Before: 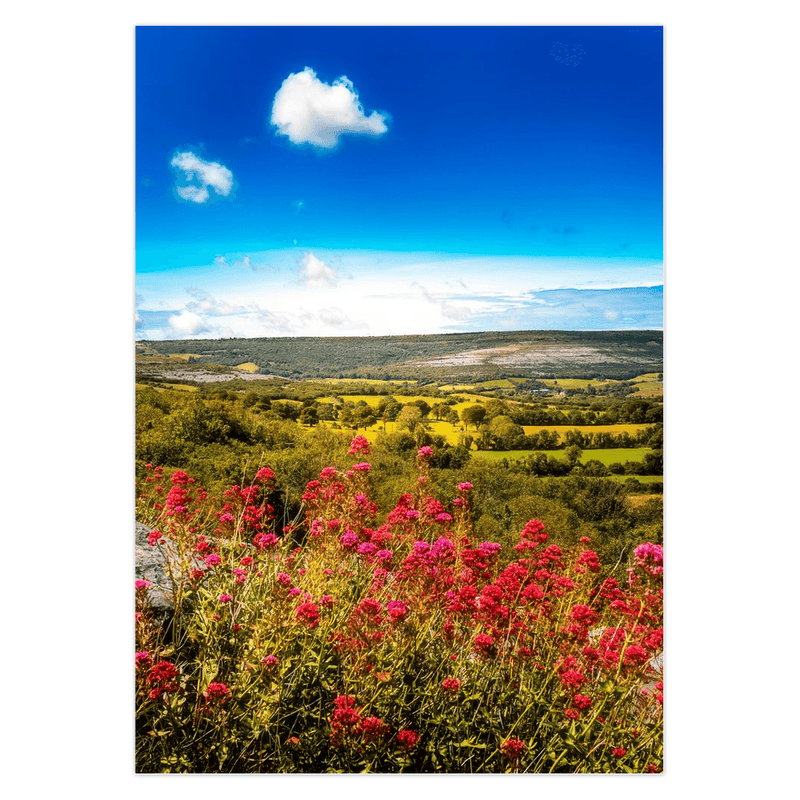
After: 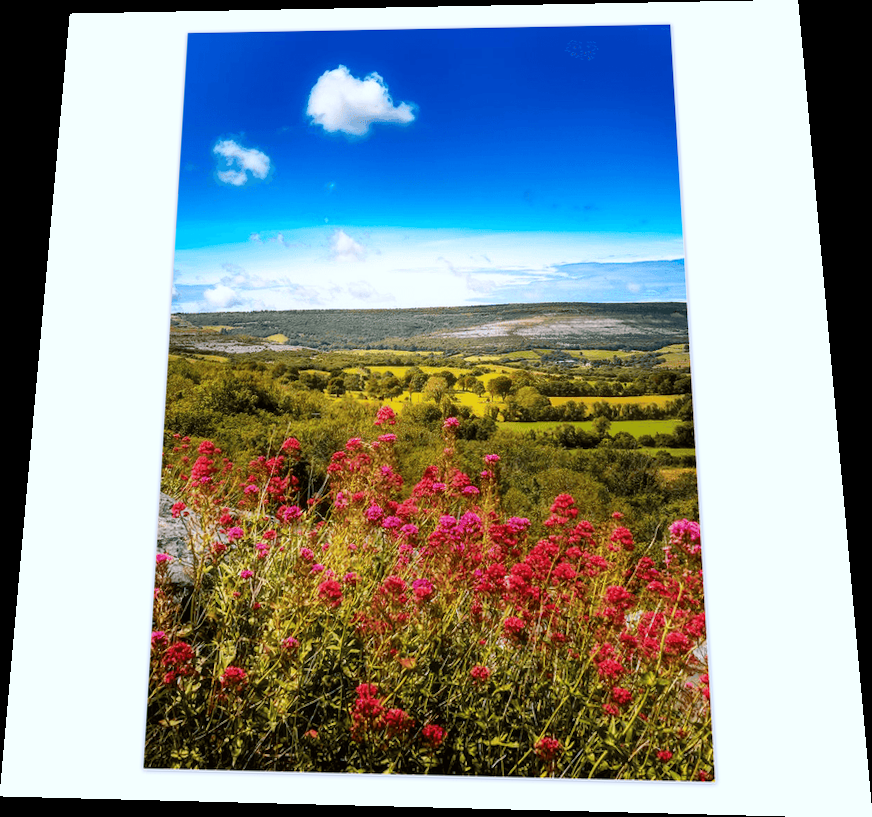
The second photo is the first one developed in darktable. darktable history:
rotate and perspective: rotation 0.128°, lens shift (vertical) -0.181, lens shift (horizontal) -0.044, shear 0.001, automatic cropping off
white balance: red 0.954, blue 1.079
